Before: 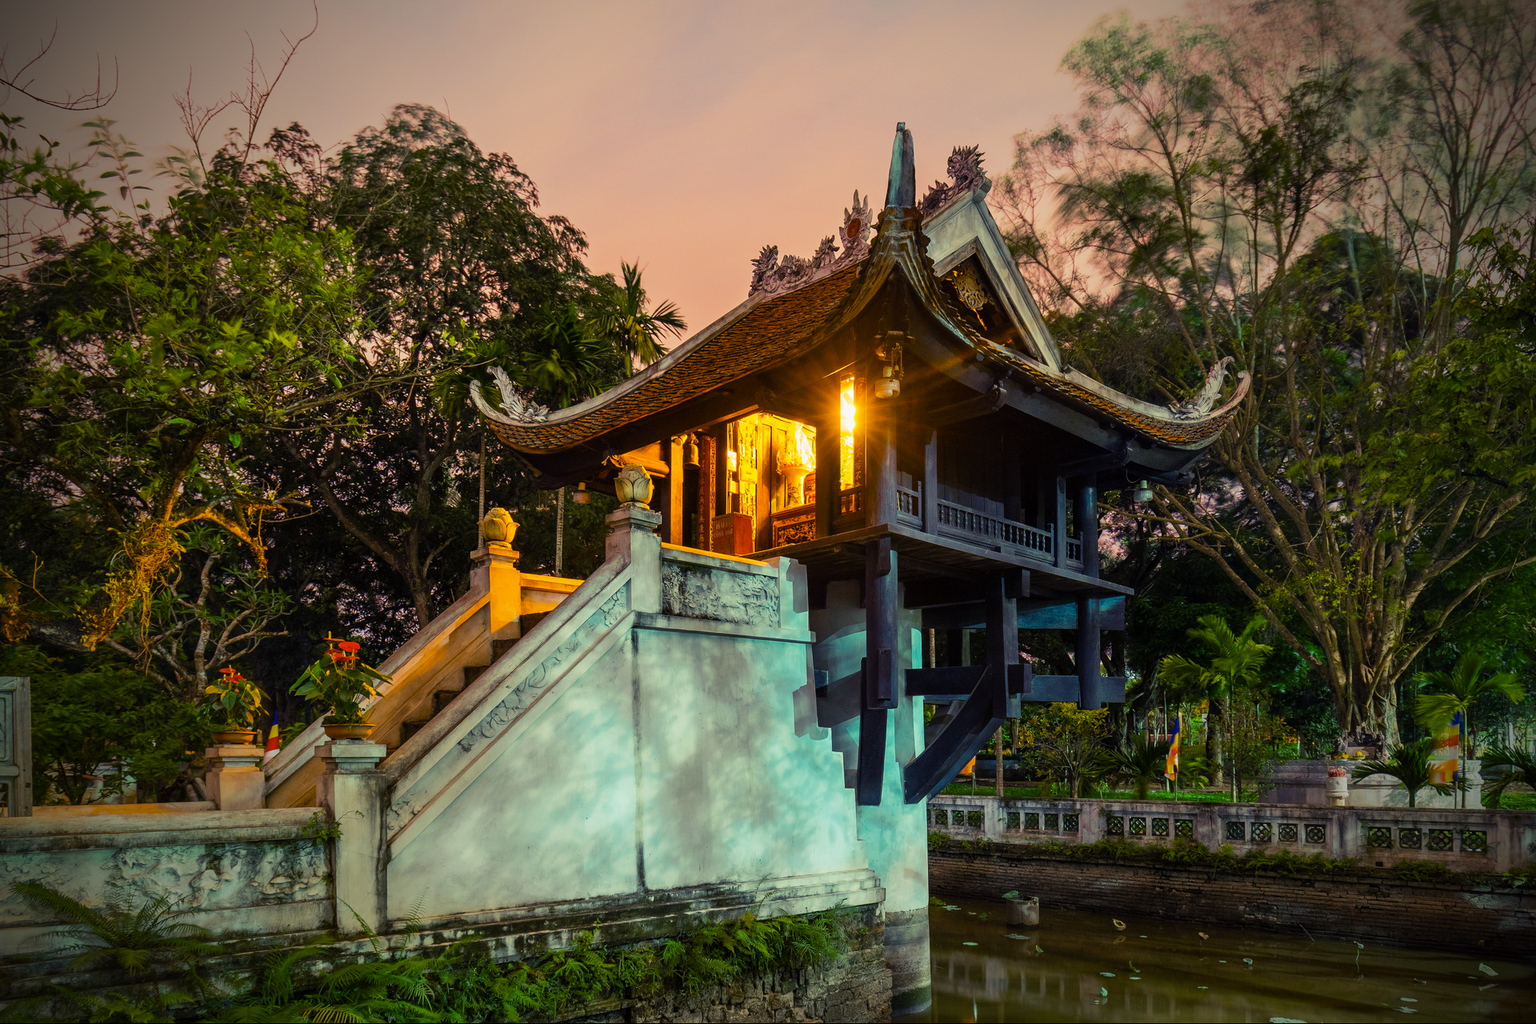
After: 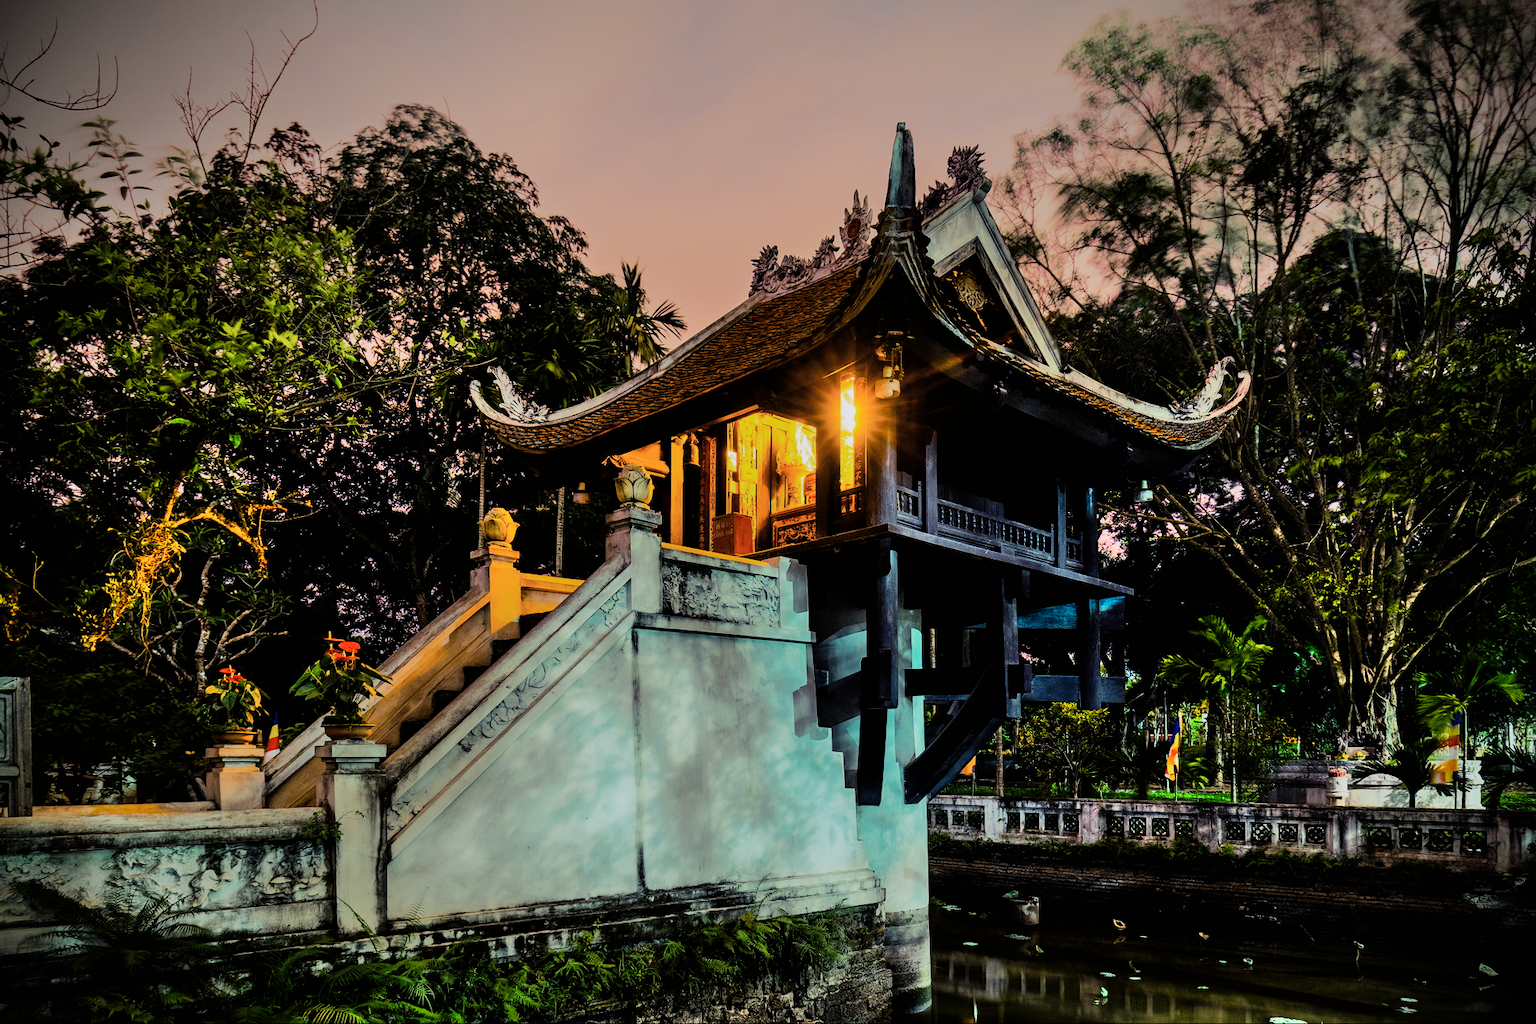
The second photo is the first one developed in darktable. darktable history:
filmic rgb: black relative exposure -5 EV, hardness 2.88, contrast 1.5
tone curve: curves: ch0 [(0, 0) (0.568, 0.517) (0.8, 0.717) (1, 1)]
white balance: red 0.984, blue 1.059
shadows and highlights: white point adjustment 0.05, highlights color adjustment 55.9%, soften with gaussian
